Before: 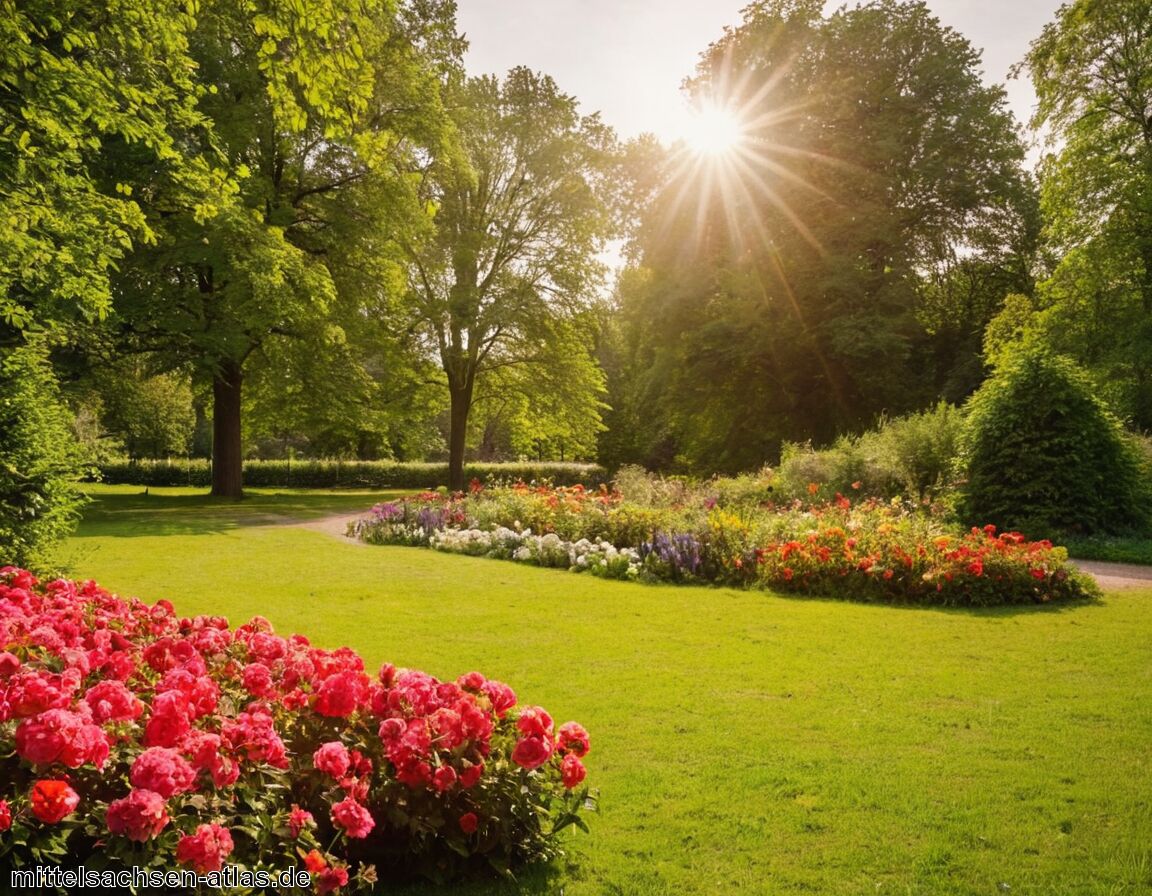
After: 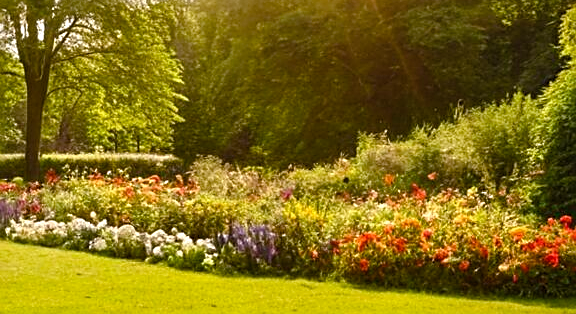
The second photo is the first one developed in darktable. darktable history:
shadows and highlights: shadows 52.85, soften with gaussian
crop: left 36.845%, top 34.54%, right 13.151%, bottom 30.414%
sharpen: on, module defaults
color balance rgb: perceptual saturation grading › global saturation 20%, perceptual saturation grading › highlights -25.06%, perceptual saturation grading › shadows 25.326%, perceptual brilliance grading › highlights 11.467%
